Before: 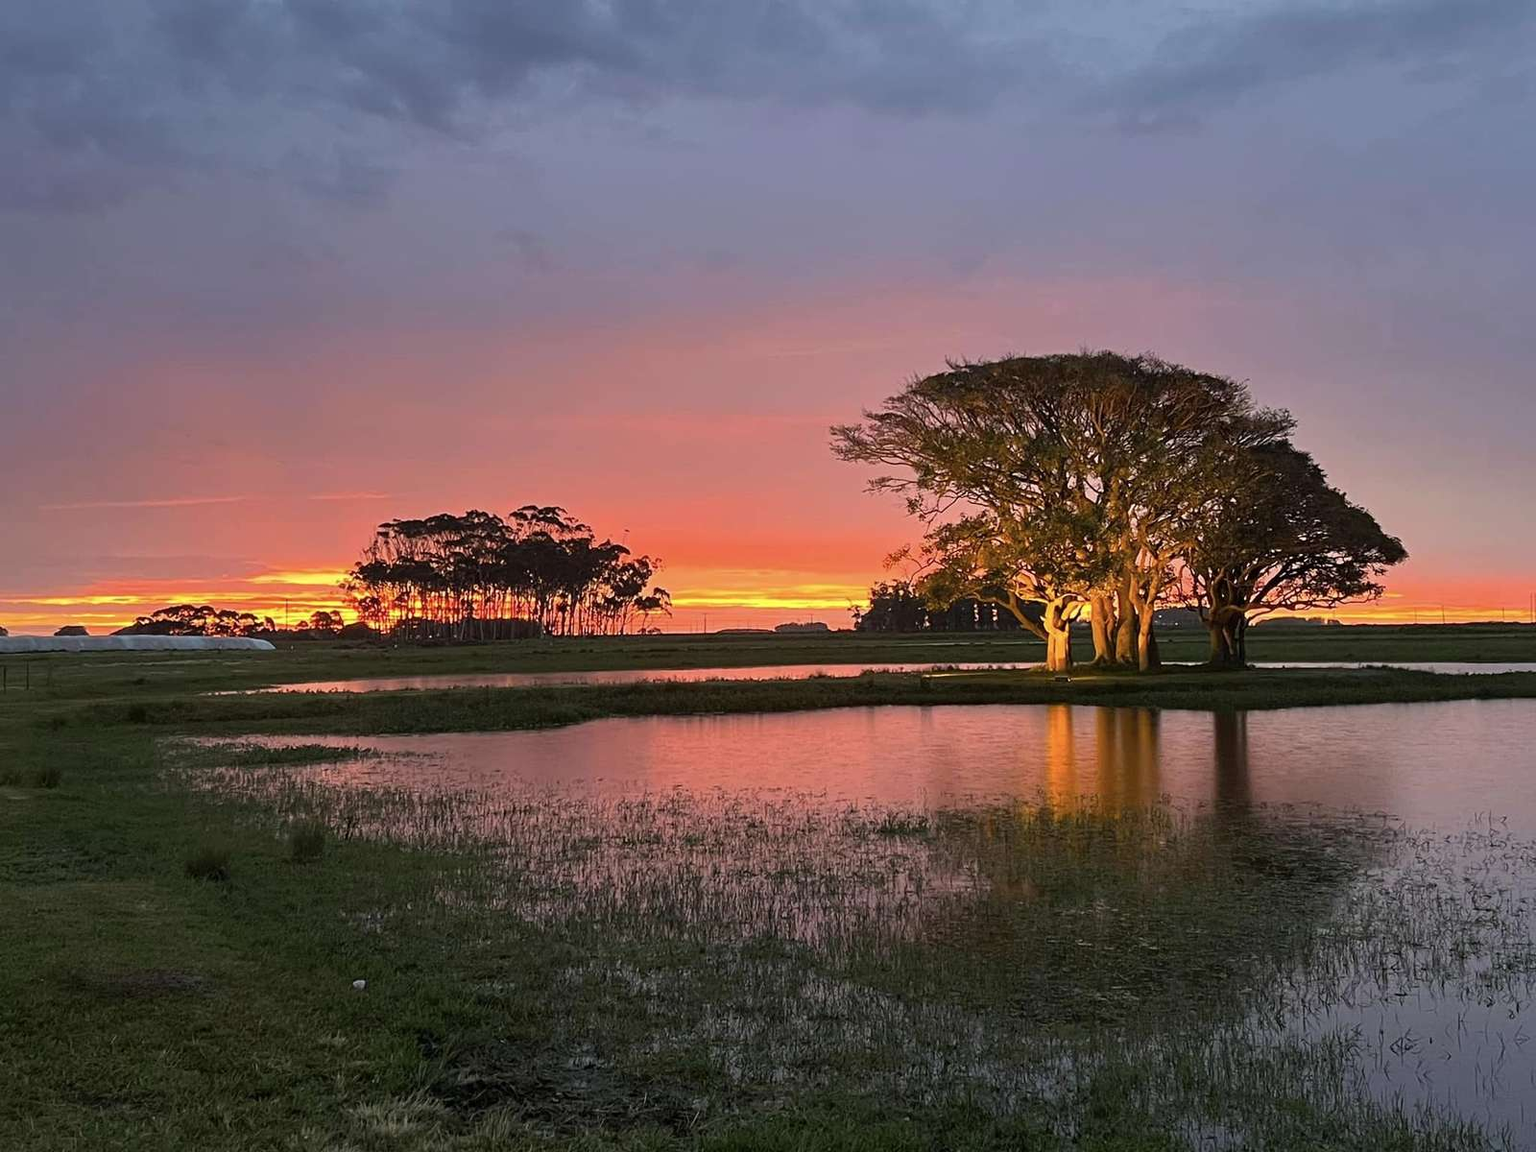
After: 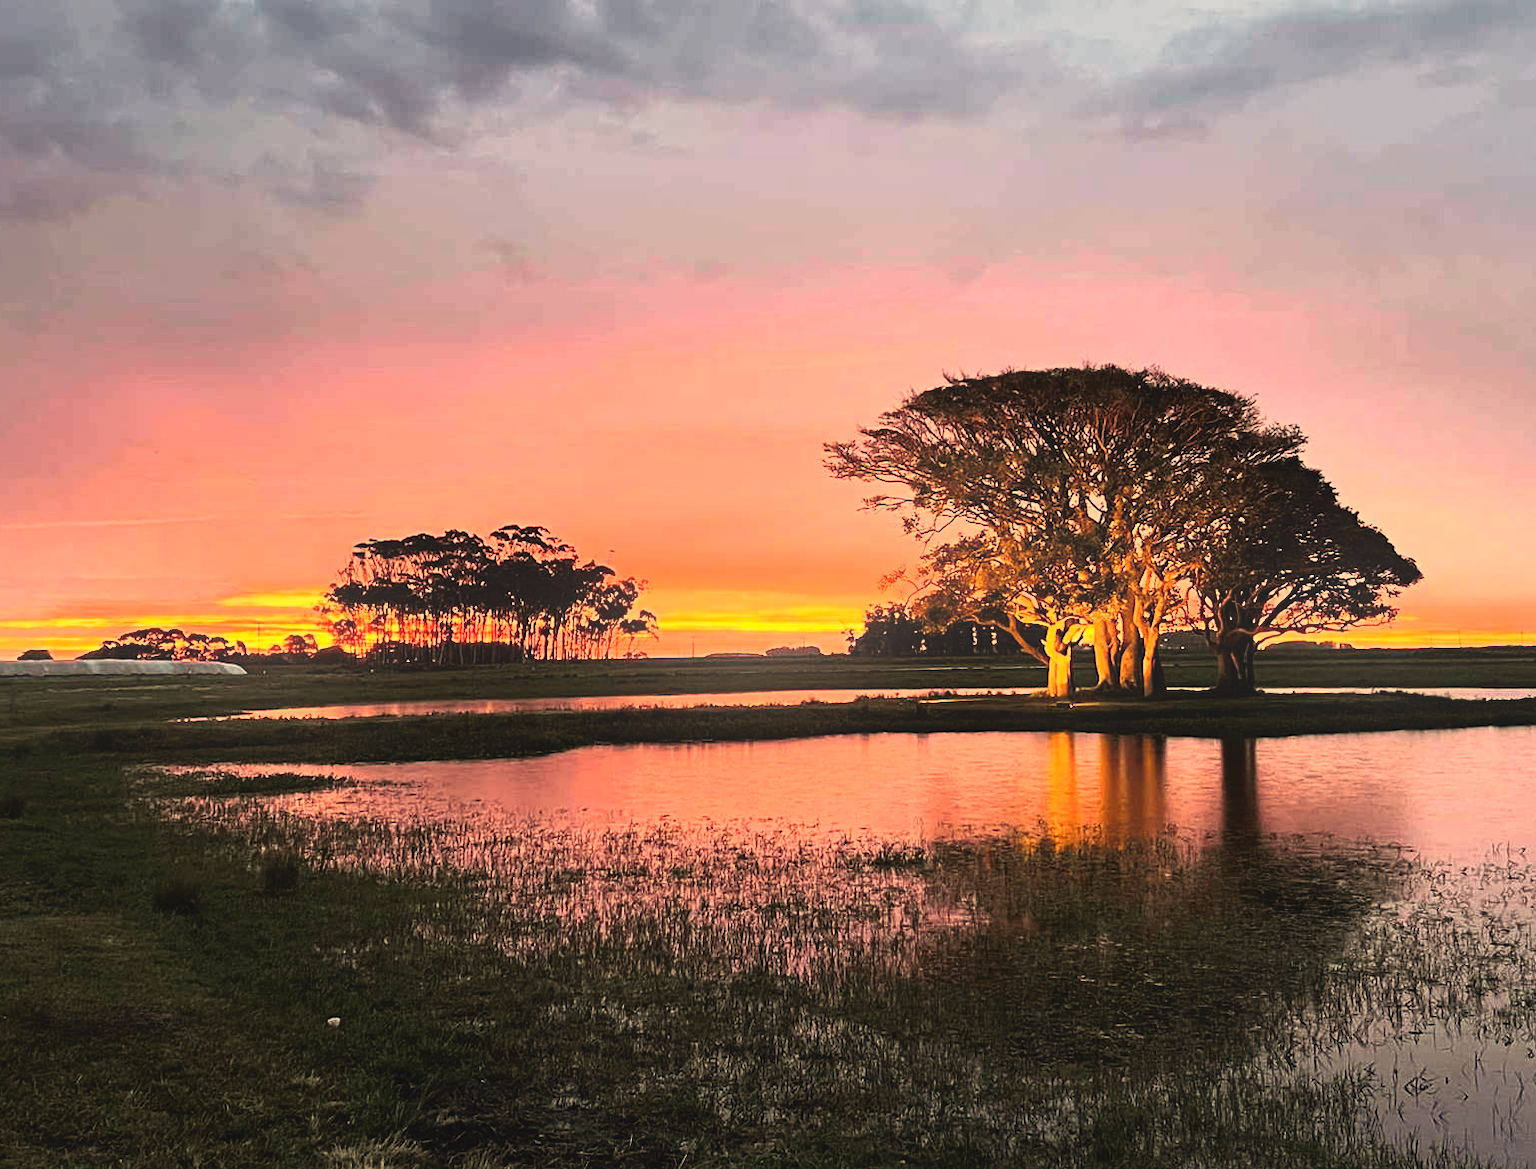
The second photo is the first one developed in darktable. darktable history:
bloom: size 15%, threshold 97%, strength 7%
white balance: red 1.138, green 0.996, blue 0.812
exposure: black level correction -0.015, exposure -0.5 EV, compensate highlight preservation false
contrast brightness saturation: saturation -0.05
tone curve: curves: ch0 [(0, 0.024) (0.119, 0.146) (0.474, 0.464) (0.718, 0.721) (0.817, 0.839) (1, 0.998)]; ch1 [(0, 0) (0.377, 0.416) (0.439, 0.451) (0.477, 0.477) (0.501, 0.503) (0.538, 0.544) (0.58, 0.602) (0.664, 0.676) (0.783, 0.804) (1, 1)]; ch2 [(0, 0) (0.38, 0.405) (0.463, 0.456) (0.498, 0.497) (0.524, 0.535) (0.578, 0.576) (0.648, 0.665) (1, 1)], color space Lab, independent channels, preserve colors none
crop and rotate: left 2.536%, right 1.107%, bottom 2.246%
rgb curve: curves: ch0 [(0, 0) (0.21, 0.15) (0.24, 0.21) (0.5, 0.75) (0.75, 0.96) (0.89, 0.99) (1, 1)]; ch1 [(0, 0.02) (0.21, 0.13) (0.25, 0.2) (0.5, 0.67) (0.75, 0.9) (0.89, 0.97) (1, 1)]; ch2 [(0, 0.02) (0.21, 0.13) (0.25, 0.2) (0.5, 0.67) (0.75, 0.9) (0.89, 0.97) (1, 1)], compensate middle gray true
